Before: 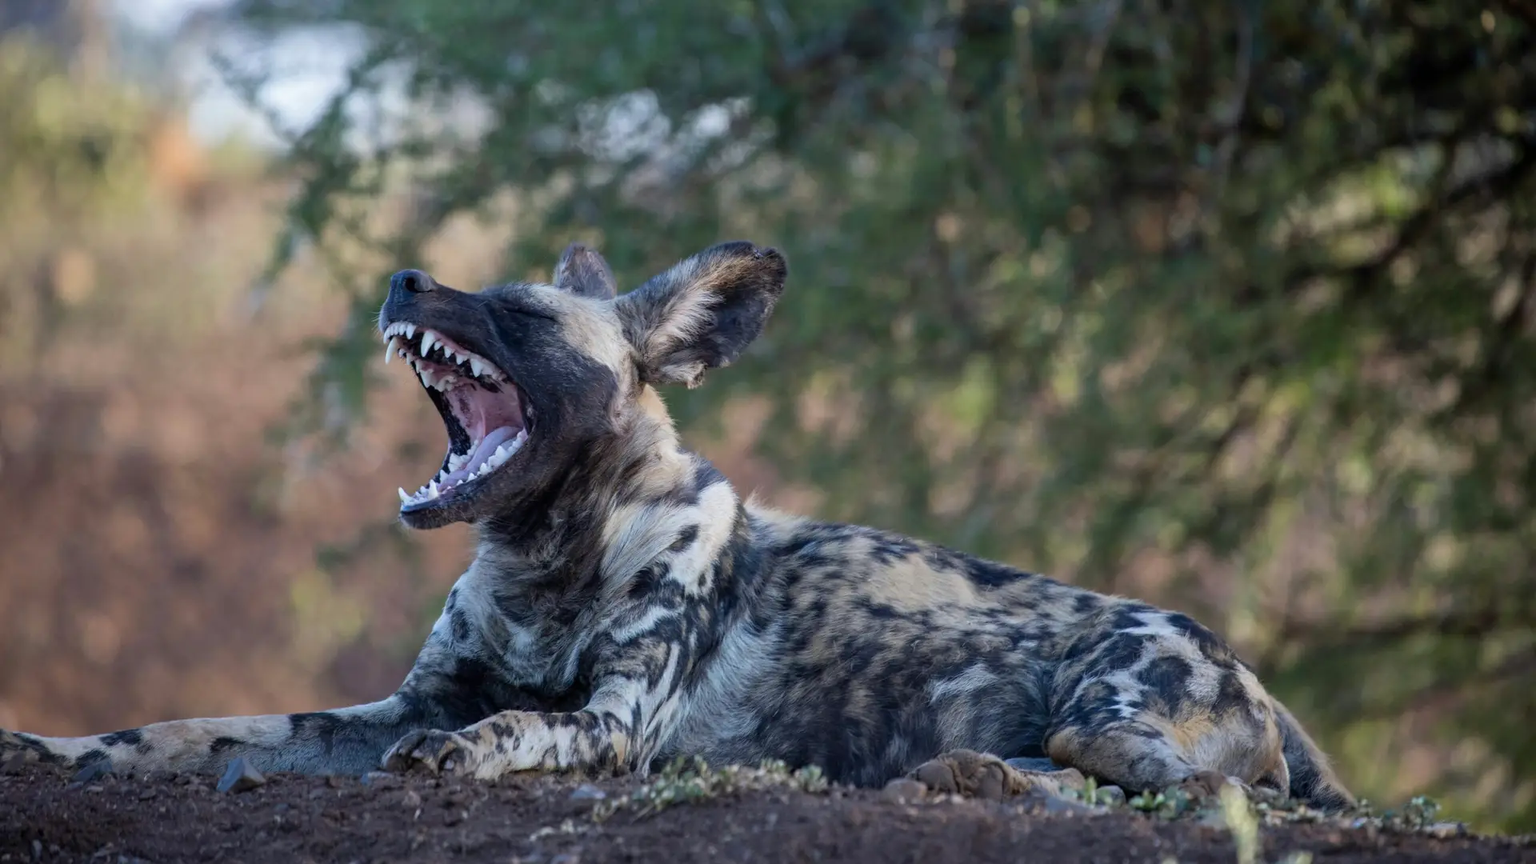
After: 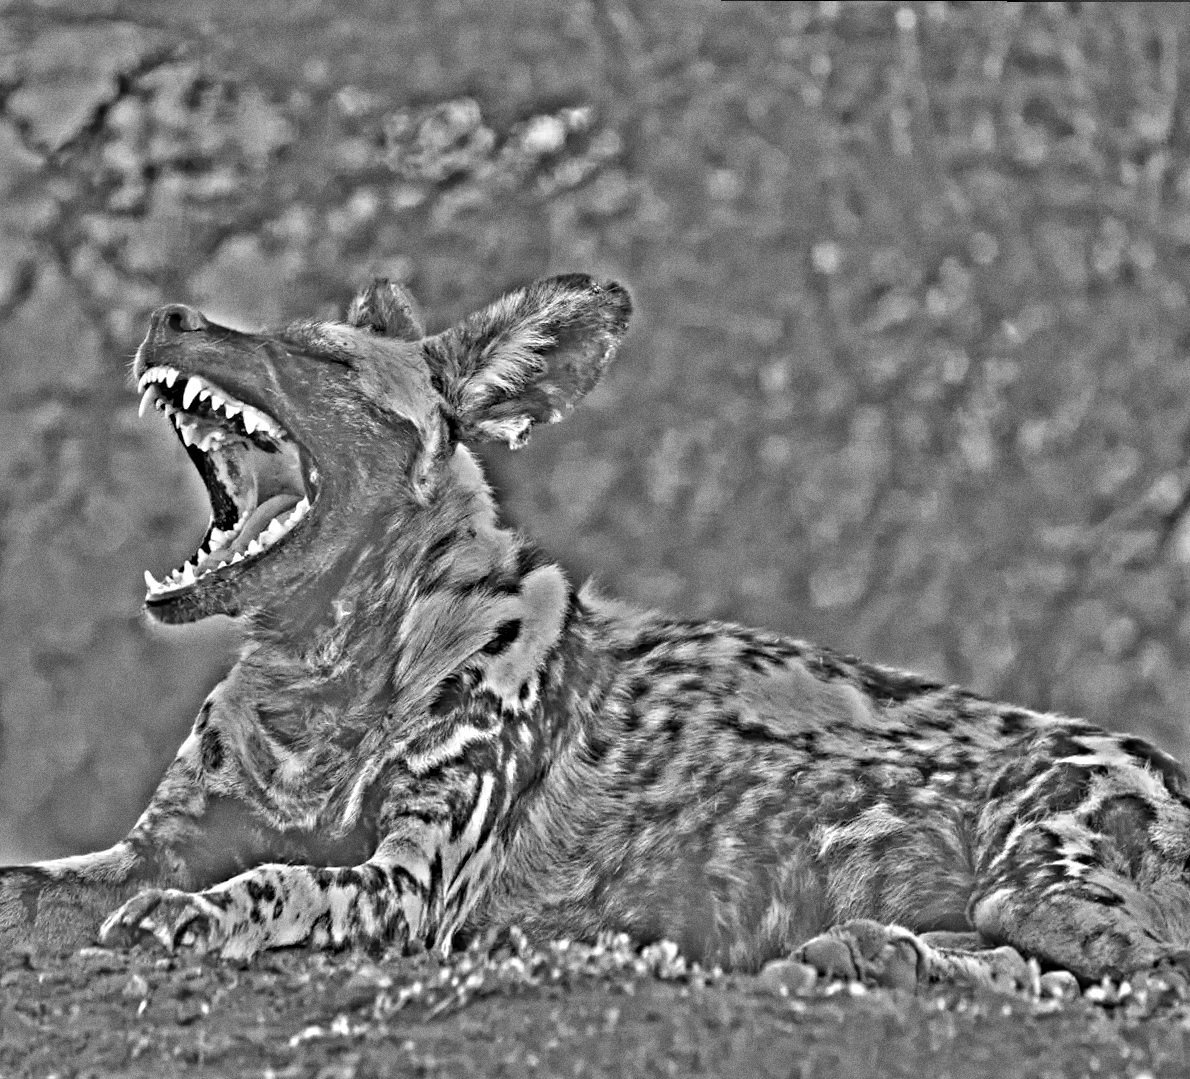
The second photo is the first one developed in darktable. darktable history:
crop and rotate: left 15.546%, right 17.787%
highpass: sharpness 49.79%, contrast boost 49.79%
rotate and perspective: rotation 0.215°, lens shift (vertical) -0.139, crop left 0.069, crop right 0.939, crop top 0.002, crop bottom 0.996
monochrome: size 1
grain: coarseness 8.68 ISO, strength 31.94%
